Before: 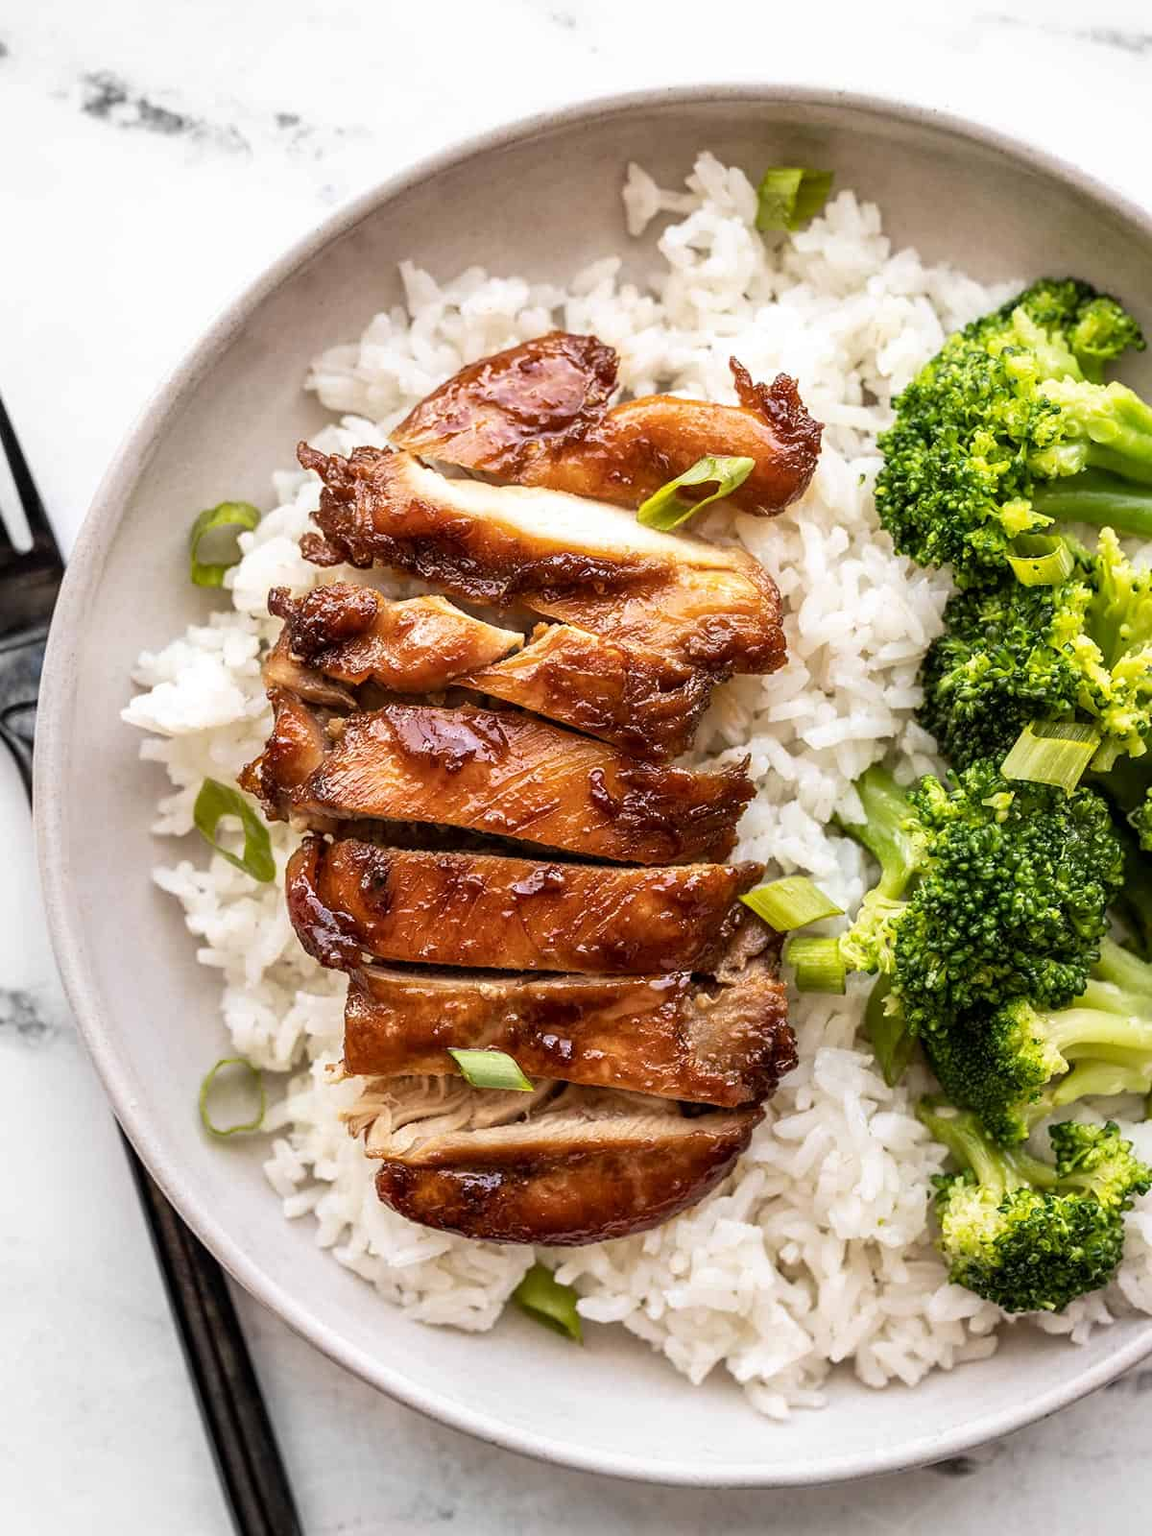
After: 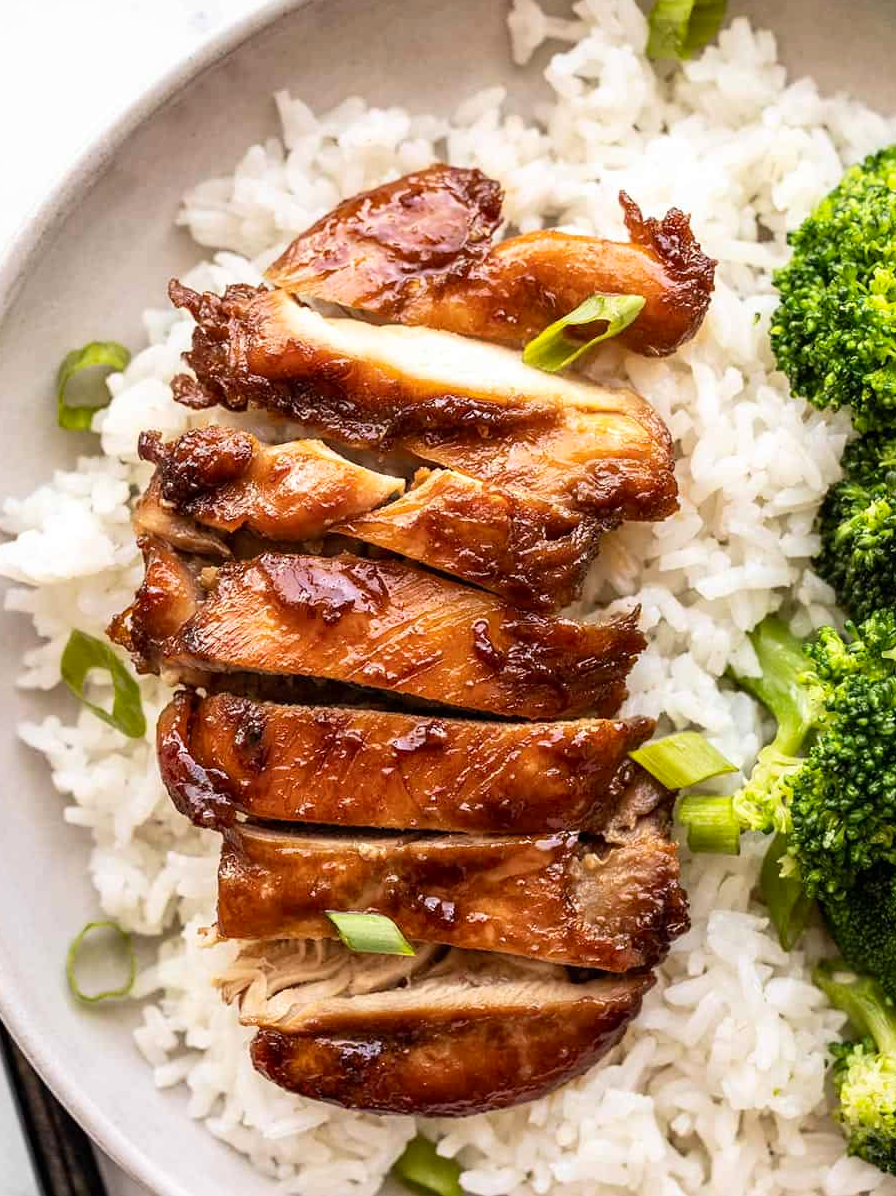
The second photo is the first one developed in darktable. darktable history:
crop and rotate: left 11.831%, top 11.346%, right 13.429%, bottom 13.899%
contrast brightness saturation: contrast 0.1, brightness 0.03, saturation 0.09
